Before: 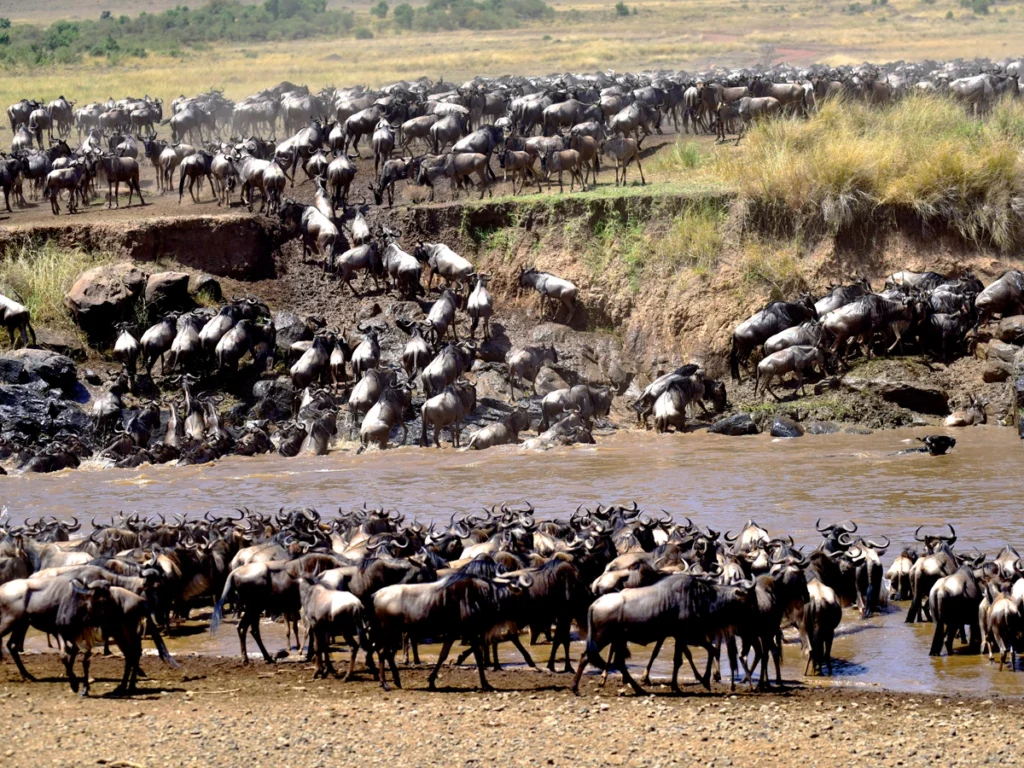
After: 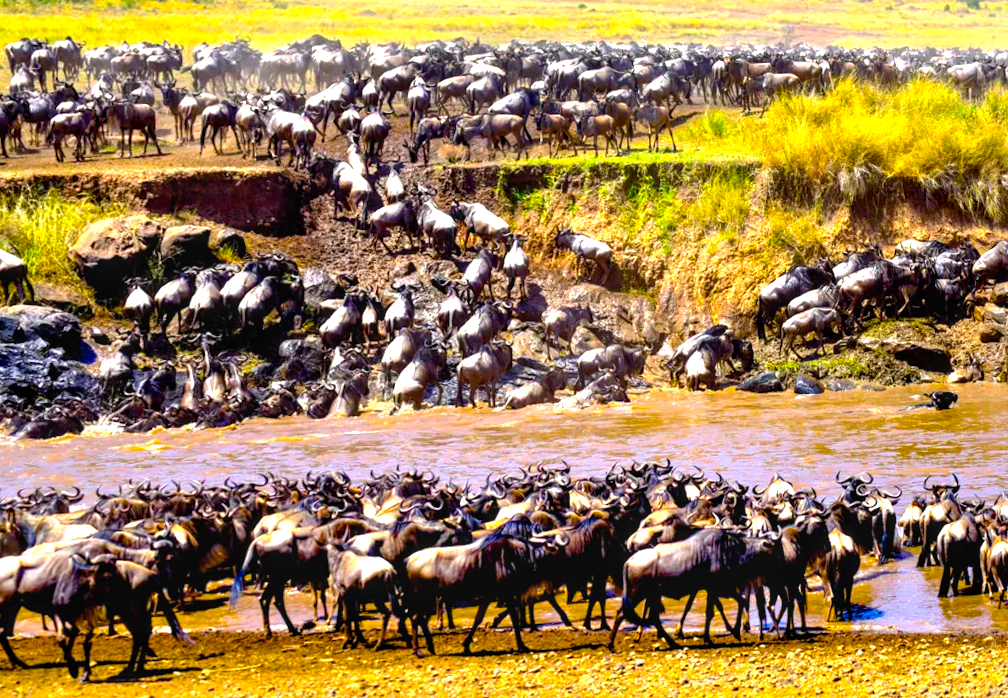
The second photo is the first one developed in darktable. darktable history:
color balance rgb: linear chroma grading › global chroma 42%, perceptual saturation grading › global saturation 42%, perceptual brilliance grading › global brilliance 25%, global vibrance 33%
rotate and perspective: rotation -0.013°, lens shift (vertical) -0.027, lens shift (horizontal) 0.178, crop left 0.016, crop right 0.989, crop top 0.082, crop bottom 0.918
local contrast: on, module defaults
